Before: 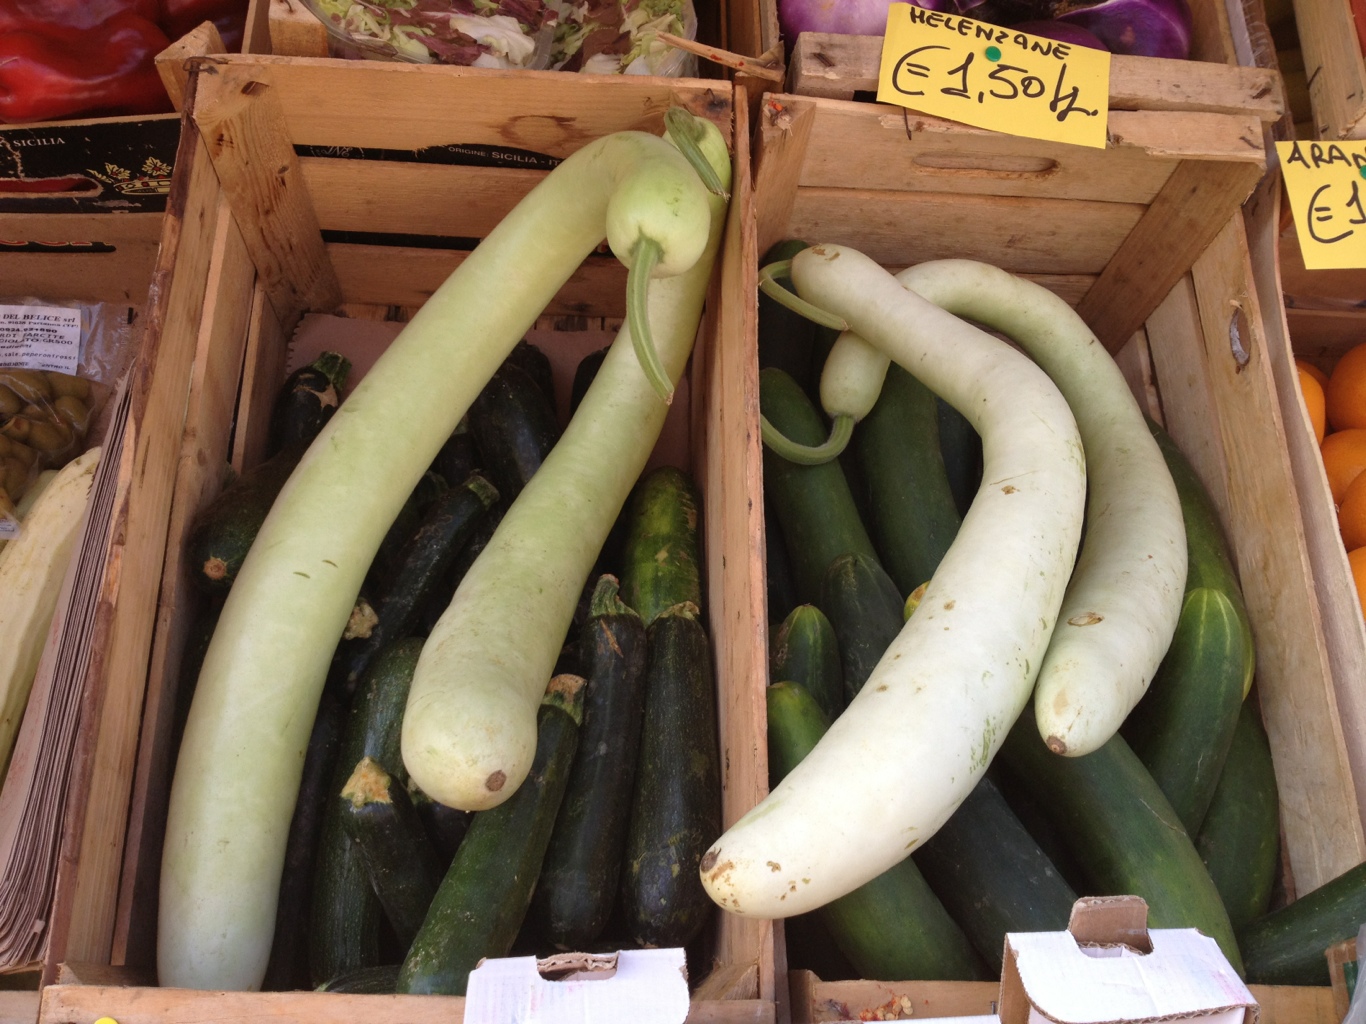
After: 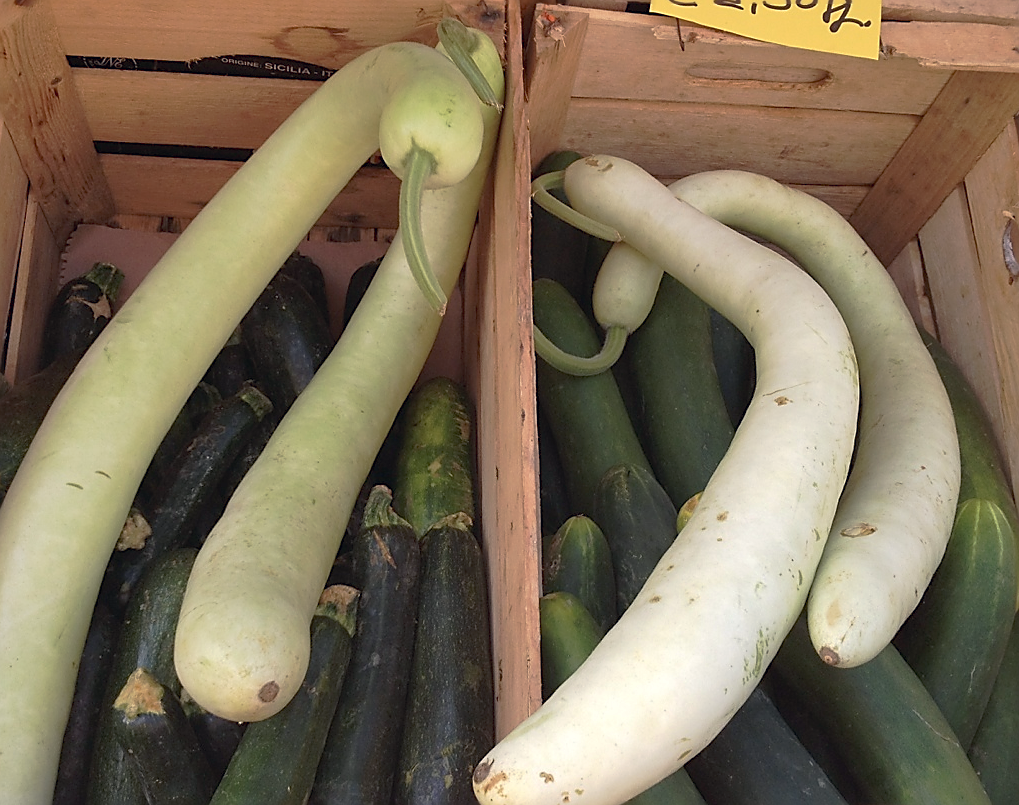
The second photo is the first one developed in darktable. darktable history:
crop: left 16.668%, top 8.777%, right 8.71%, bottom 12.59%
tone curve: curves: ch0 [(0, 0) (0.003, 0.005) (0.011, 0.016) (0.025, 0.036) (0.044, 0.071) (0.069, 0.112) (0.1, 0.149) (0.136, 0.187) (0.177, 0.228) (0.224, 0.272) (0.277, 0.32) (0.335, 0.374) (0.399, 0.429) (0.468, 0.479) (0.543, 0.538) (0.623, 0.609) (0.709, 0.697) (0.801, 0.789) (0.898, 0.876) (1, 1)], preserve colors none
color correction: highlights a* 0.413, highlights b* 2.68, shadows a* -1.01, shadows b* -4.07
sharpen: radius 1.39, amount 1.235, threshold 0.801
